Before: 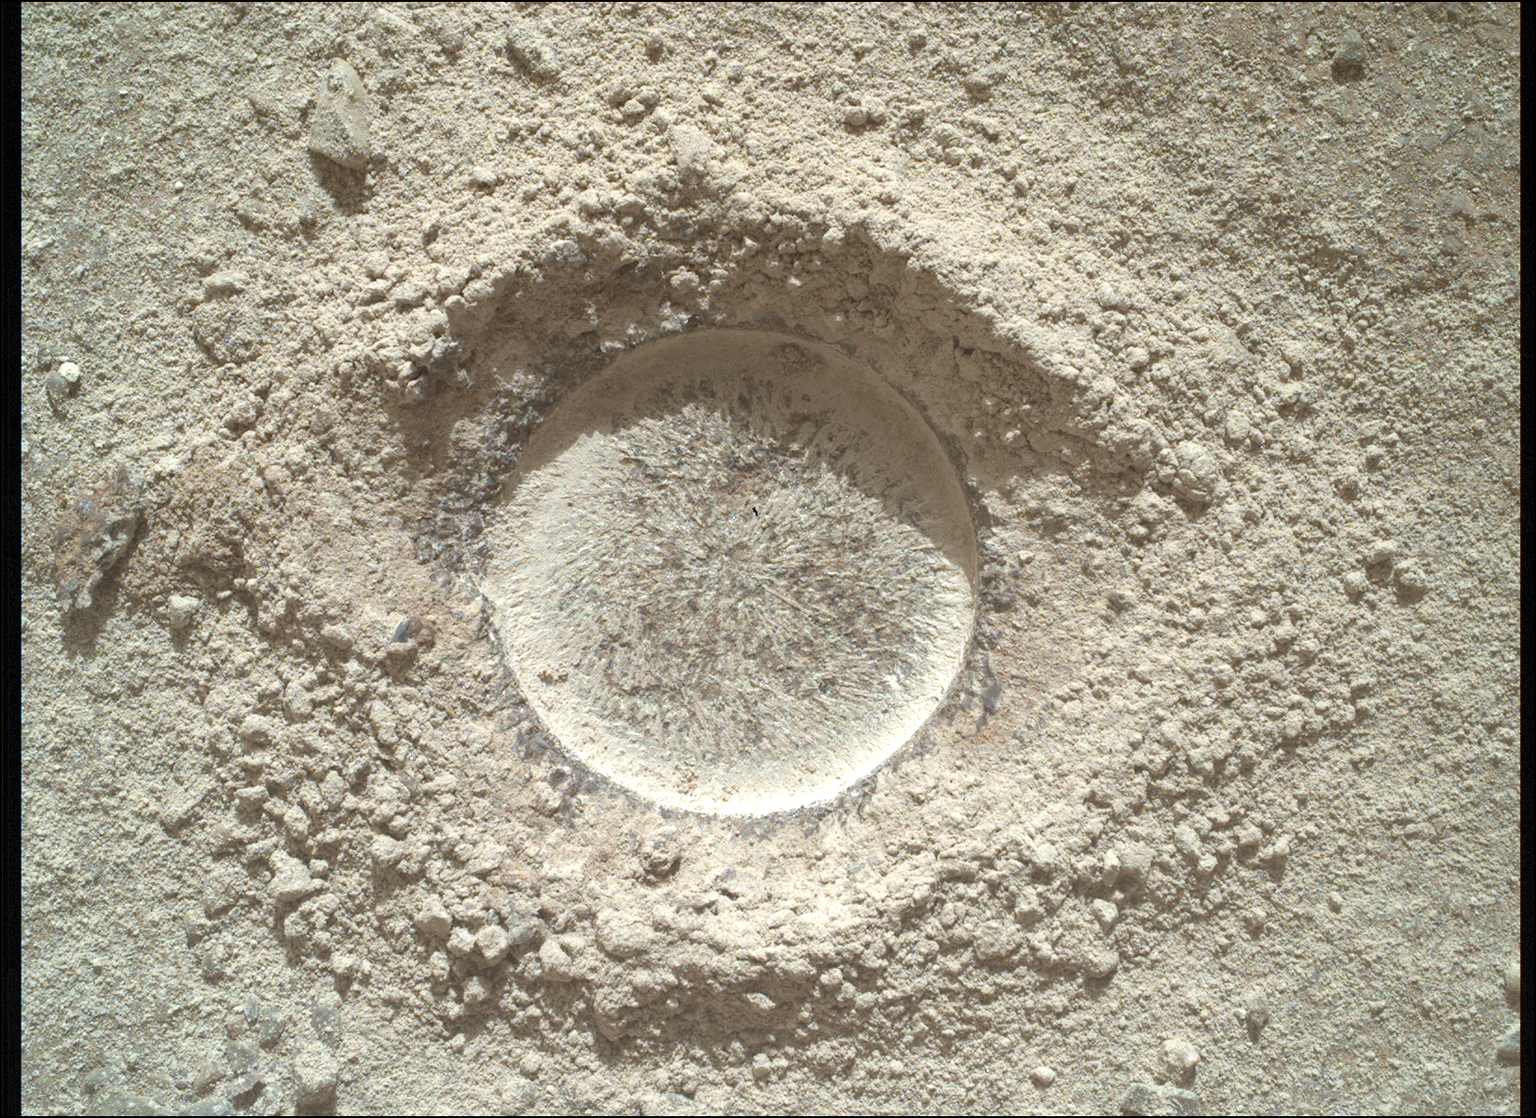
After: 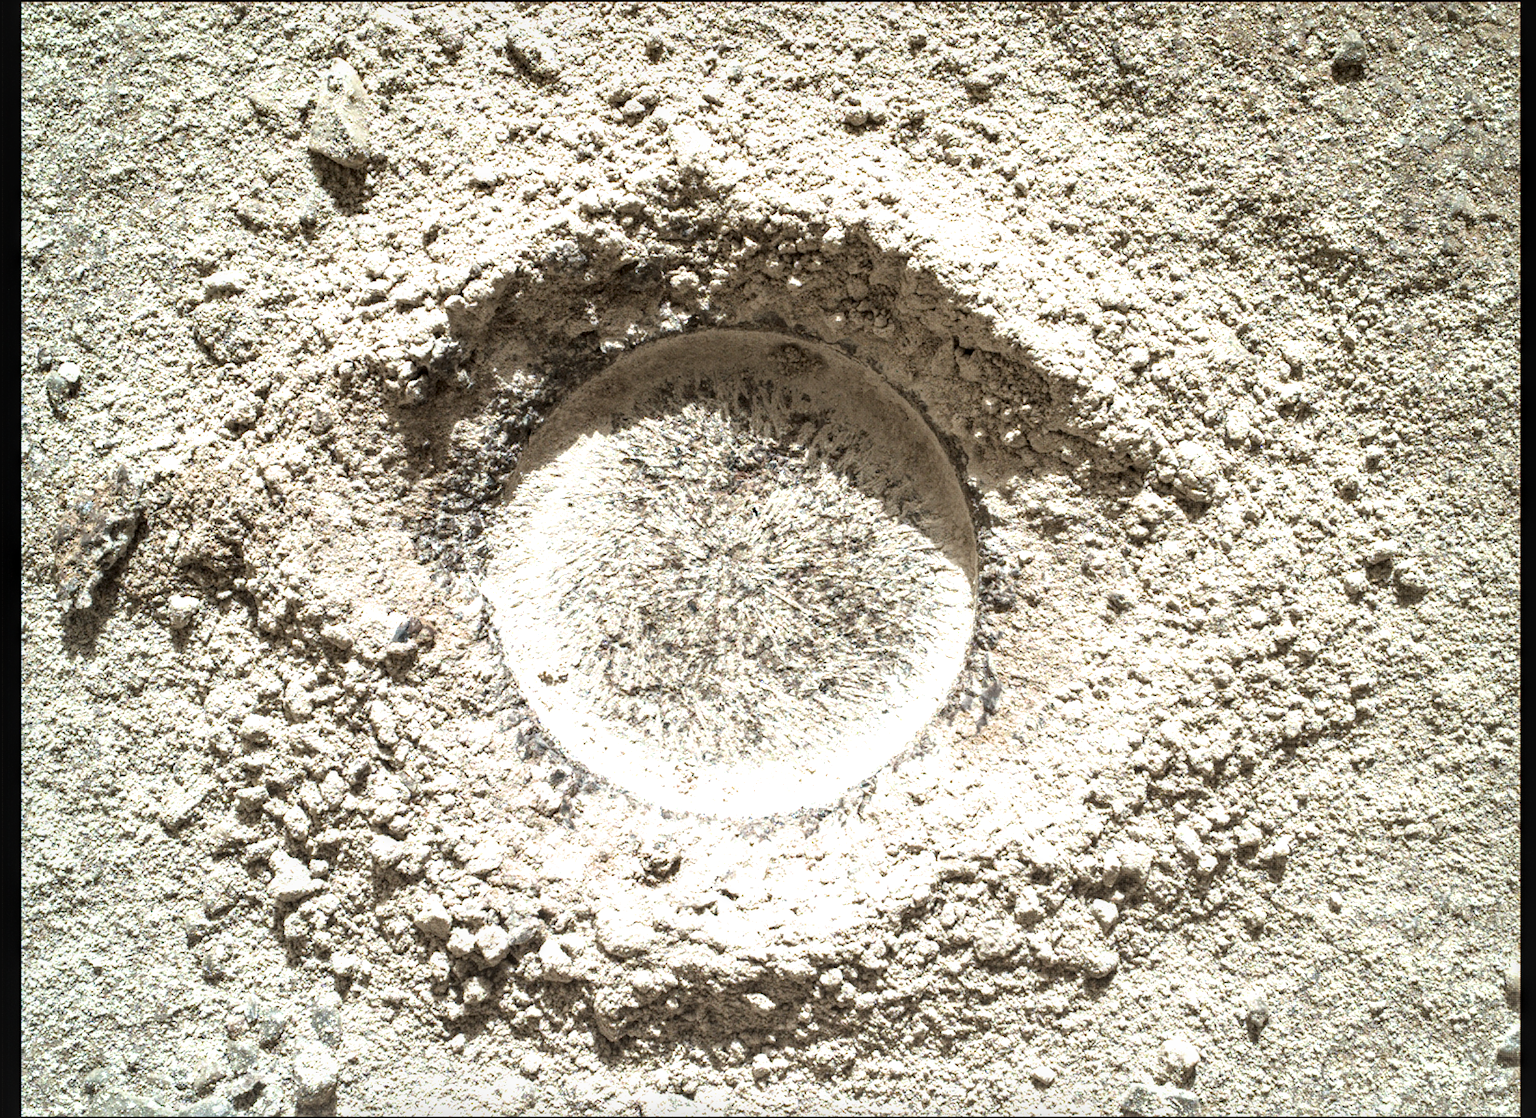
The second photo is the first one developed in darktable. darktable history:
color balance rgb: perceptual saturation grading › global saturation 0.703%, perceptual brilliance grading › highlights 19.553%, perceptual brilliance grading › mid-tones 18.987%, perceptual brilliance grading › shadows -20.466%
filmic rgb: black relative exposure -8 EV, white relative exposure 2.36 EV, threshold 3.05 EV, hardness 6.59, enable highlight reconstruction true
local contrast: detail 150%
